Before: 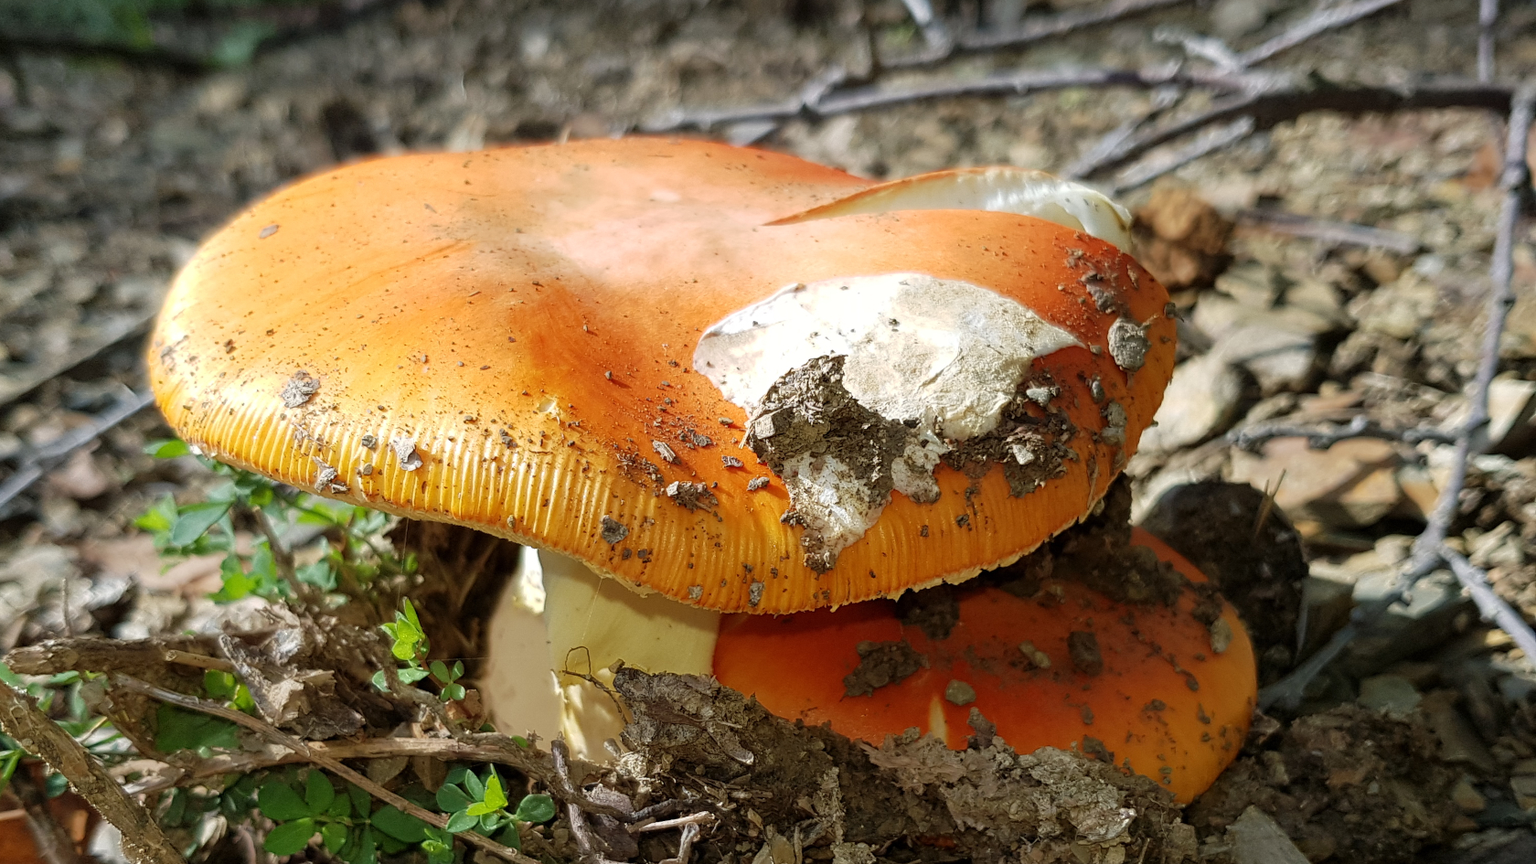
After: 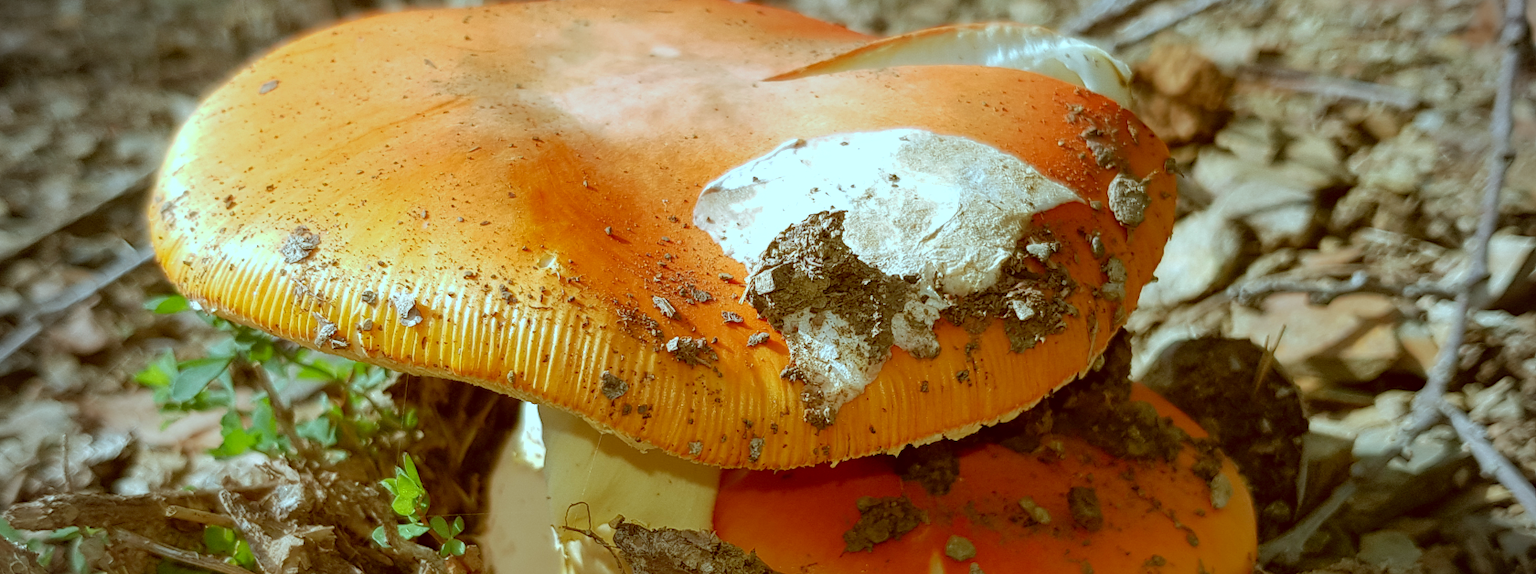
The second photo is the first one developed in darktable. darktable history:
vignetting: unbound false
color correction: highlights a* -14.62, highlights b* -16.22, shadows a* 10.12, shadows b* 29.4
tone equalizer: -8 EV 0.06 EV, smoothing diameter 25%, edges refinement/feathering 10, preserve details guided filter
crop: top 16.727%, bottom 16.727%
shadows and highlights: on, module defaults
white balance: emerald 1
